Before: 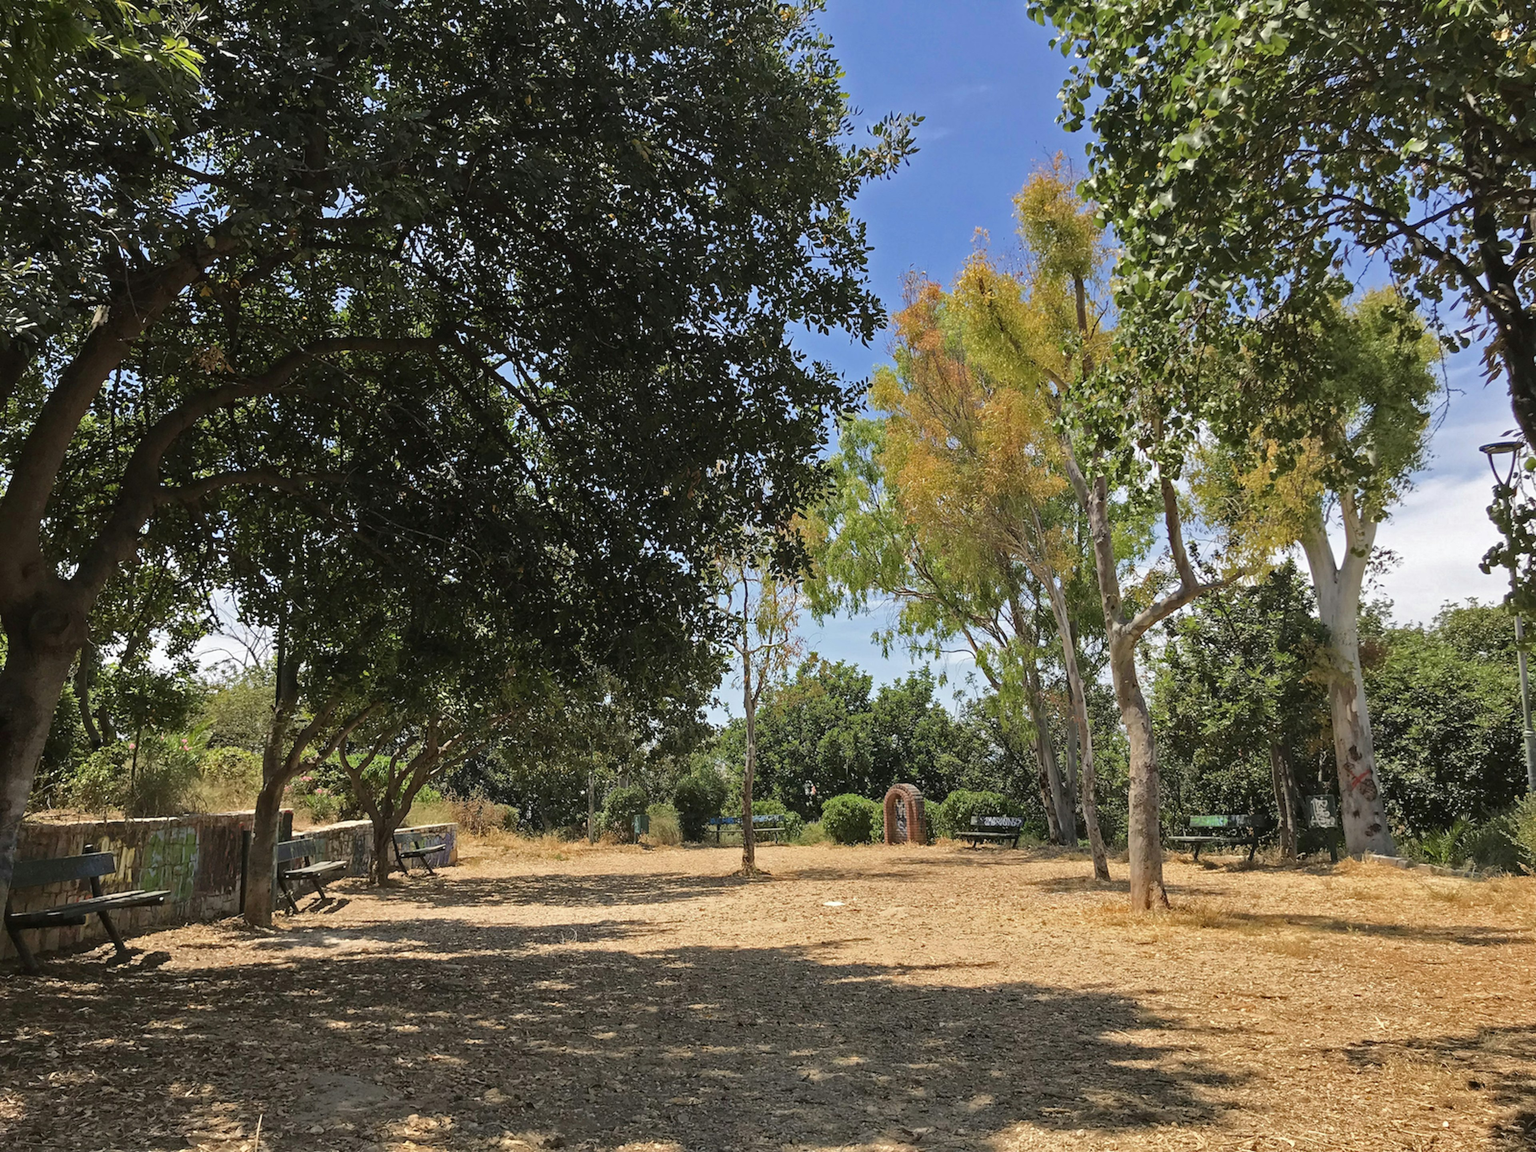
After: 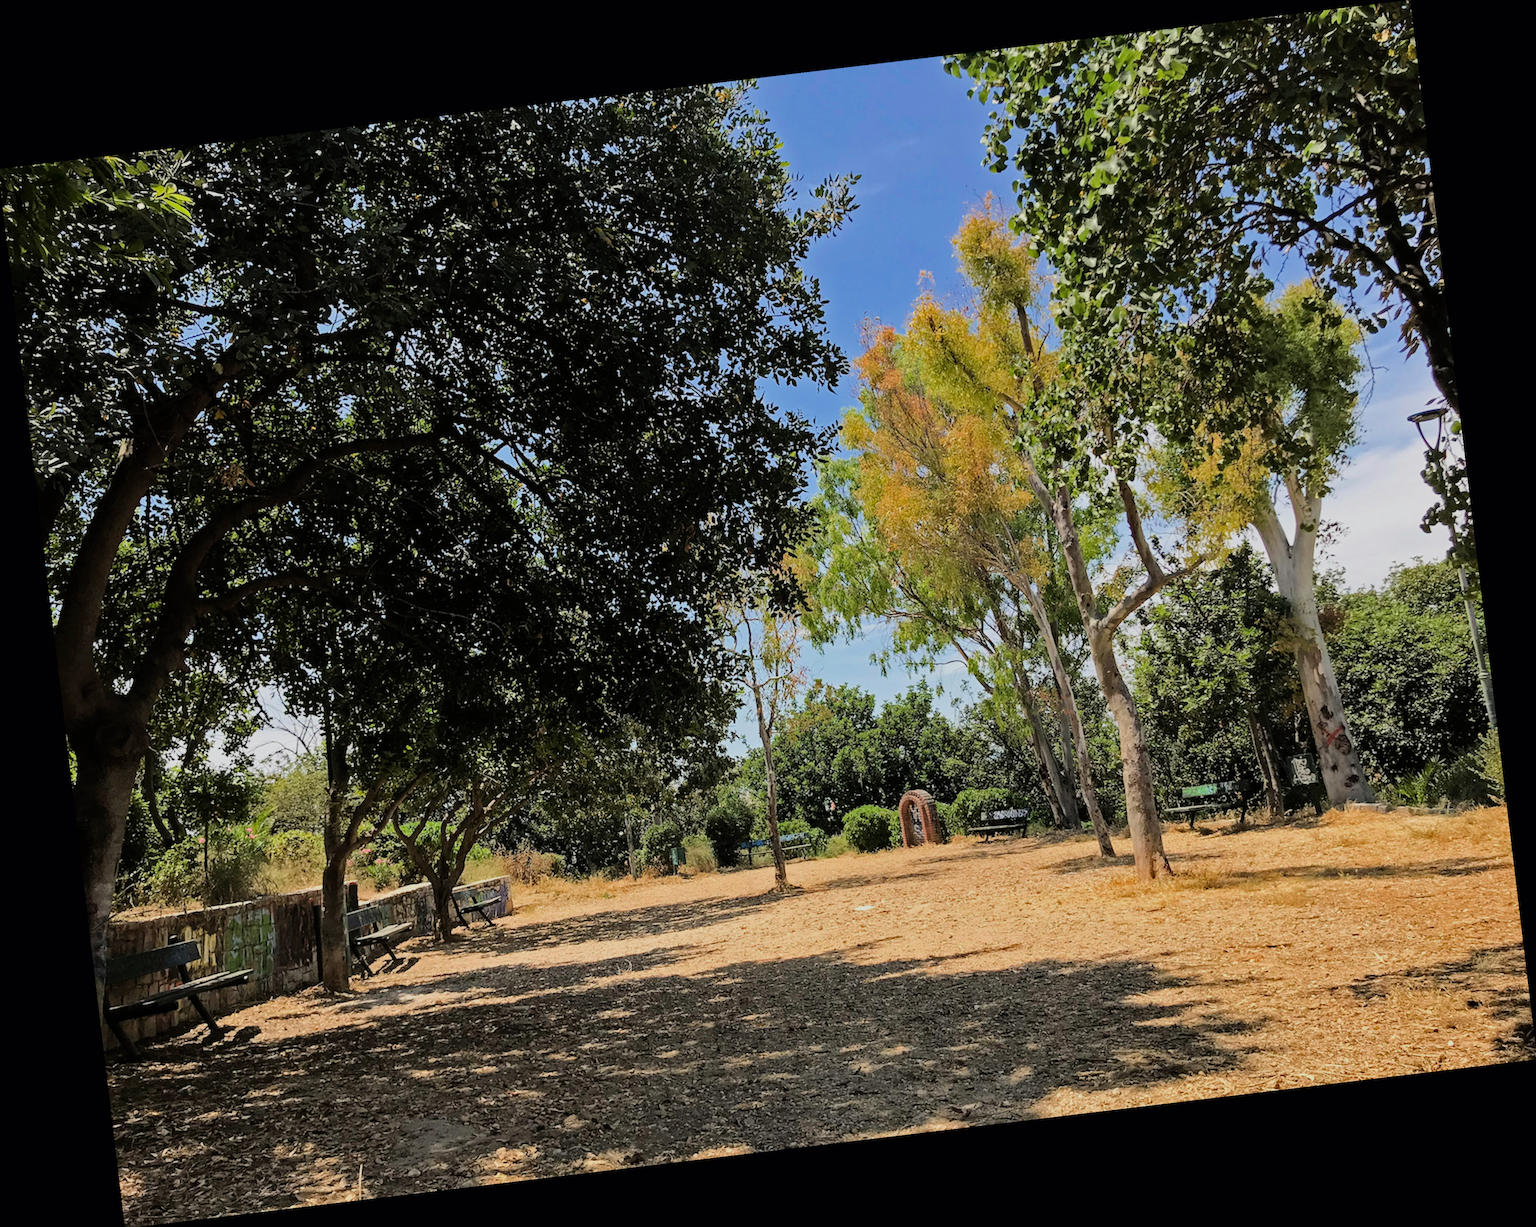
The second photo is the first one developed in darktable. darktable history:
filmic rgb: black relative exposure -7.15 EV, white relative exposure 5.36 EV, hardness 3.02, color science v6 (2022)
crop and rotate: left 0.126%
rotate and perspective: rotation -6.83°, automatic cropping off
tone equalizer: -8 EV -0.417 EV, -7 EV -0.389 EV, -6 EV -0.333 EV, -5 EV -0.222 EV, -3 EV 0.222 EV, -2 EV 0.333 EV, -1 EV 0.389 EV, +0 EV 0.417 EV, edges refinement/feathering 500, mask exposure compensation -1.57 EV, preserve details no
